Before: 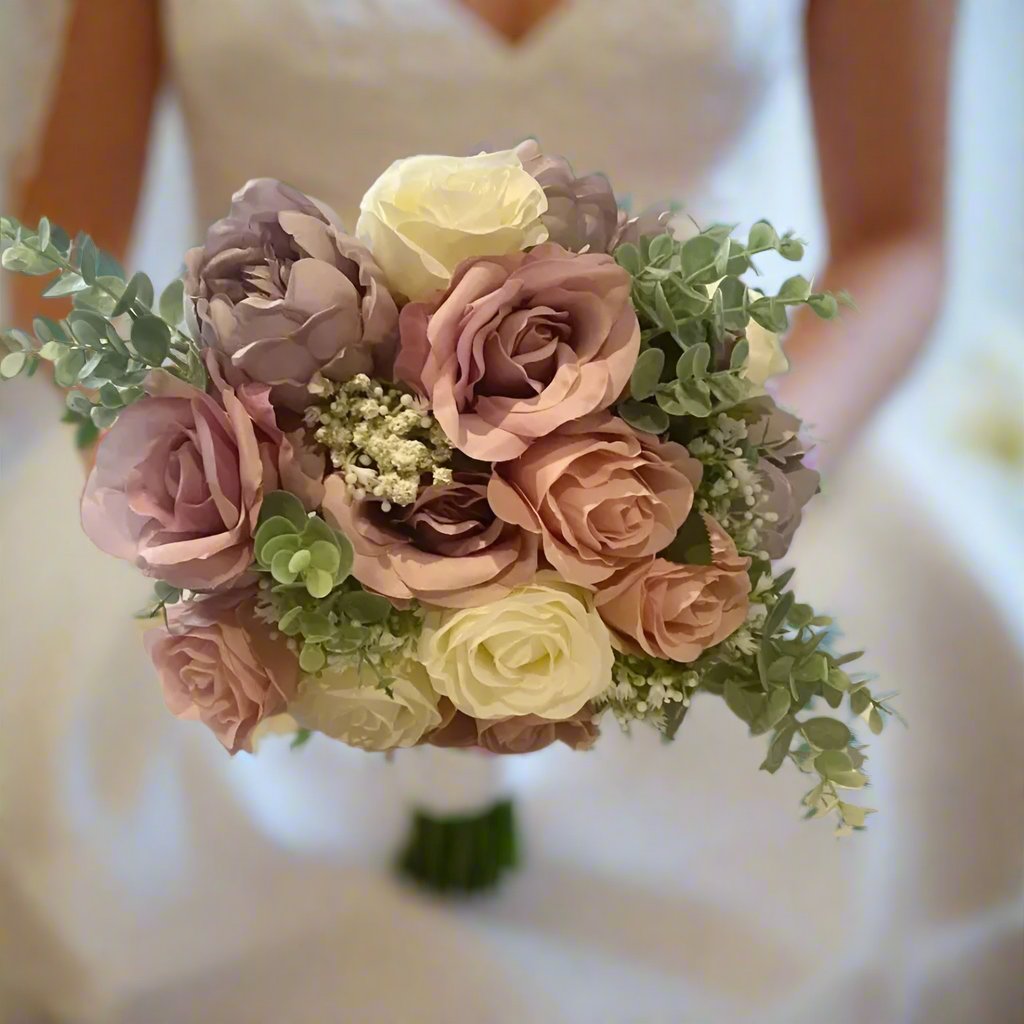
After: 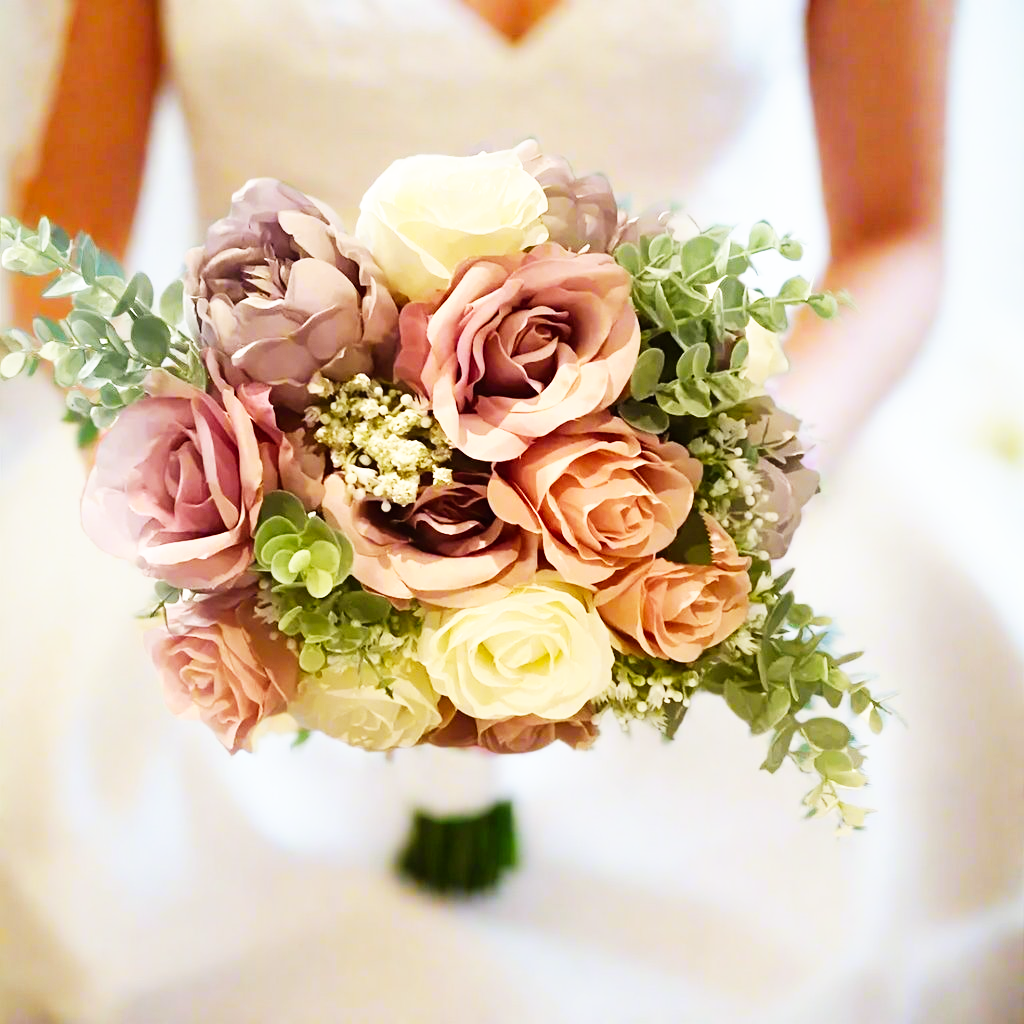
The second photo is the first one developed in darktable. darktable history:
base curve: curves: ch0 [(0, 0) (0.007, 0.004) (0.027, 0.03) (0.046, 0.07) (0.207, 0.54) (0.442, 0.872) (0.673, 0.972) (1, 1)], exposure shift 0.01, preserve colors none
